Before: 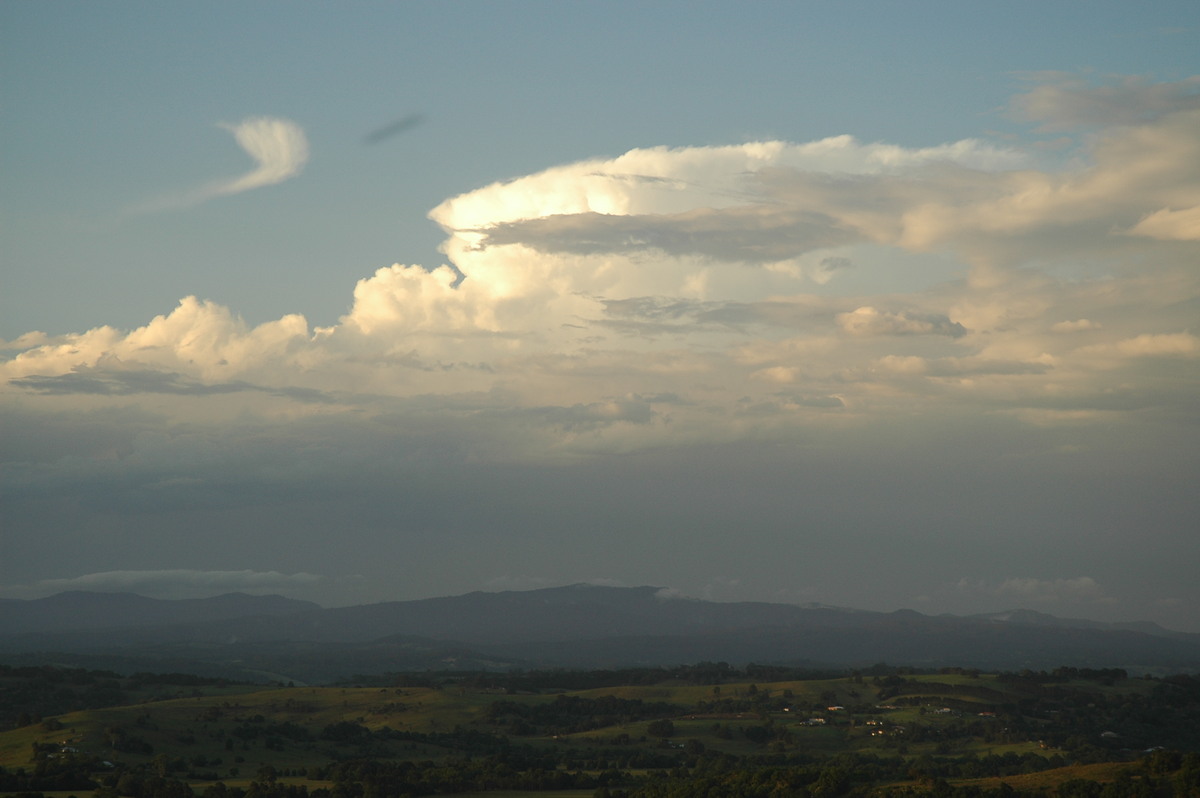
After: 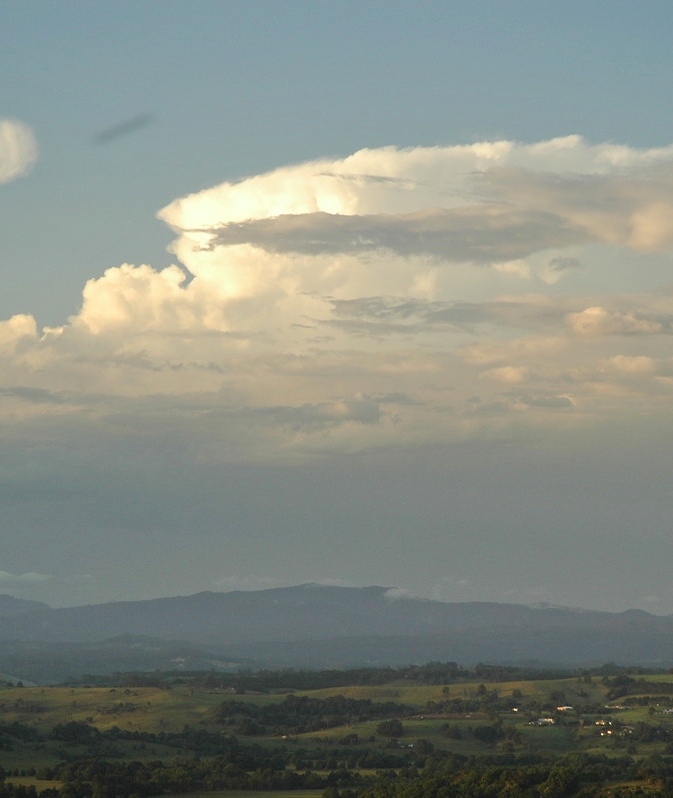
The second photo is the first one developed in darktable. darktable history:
tone equalizer: -7 EV 0.159 EV, -6 EV 0.622 EV, -5 EV 1.18 EV, -4 EV 1.37 EV, -3 EV 1.15 EV, -2 EV 0.6 EV, -1 EV 0.153 EV
crop and rotate: left 22.606%, right 21.275%
